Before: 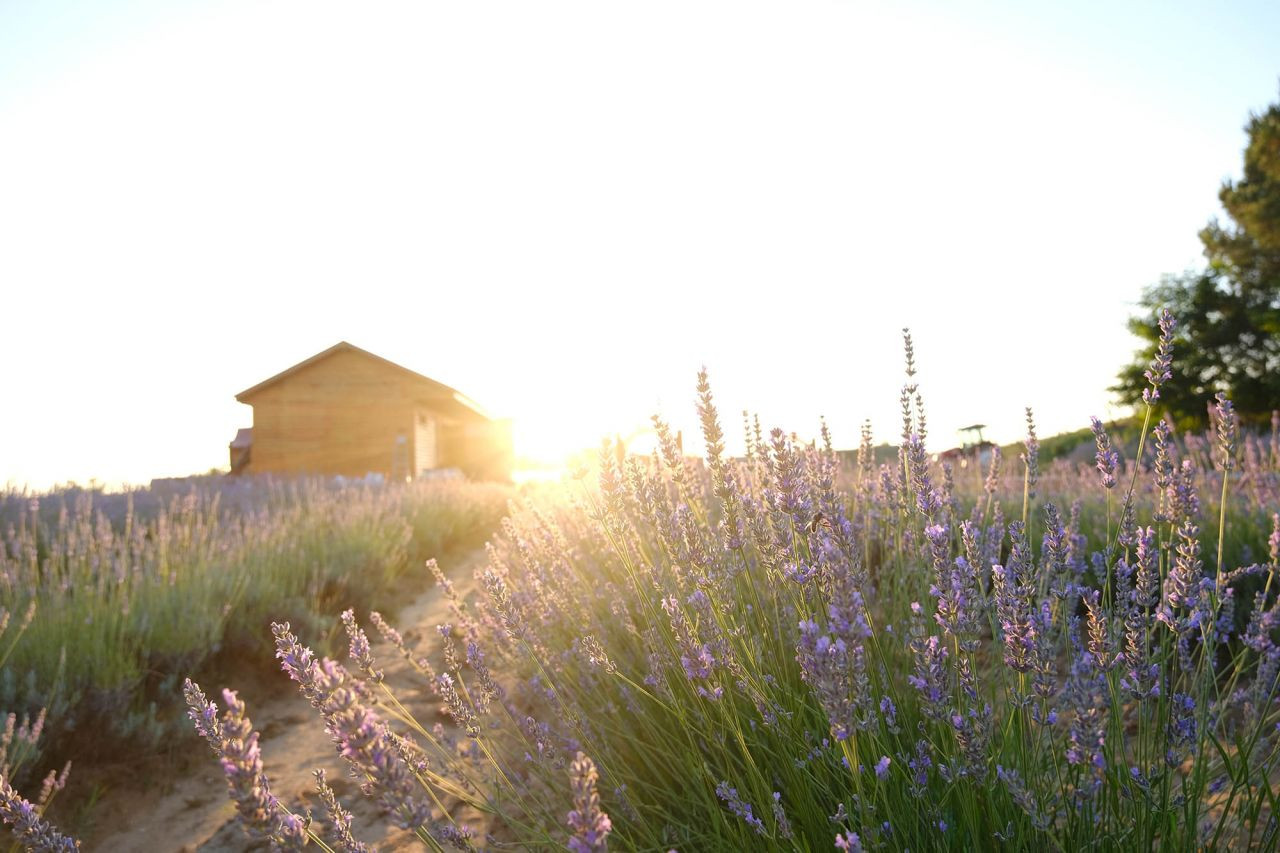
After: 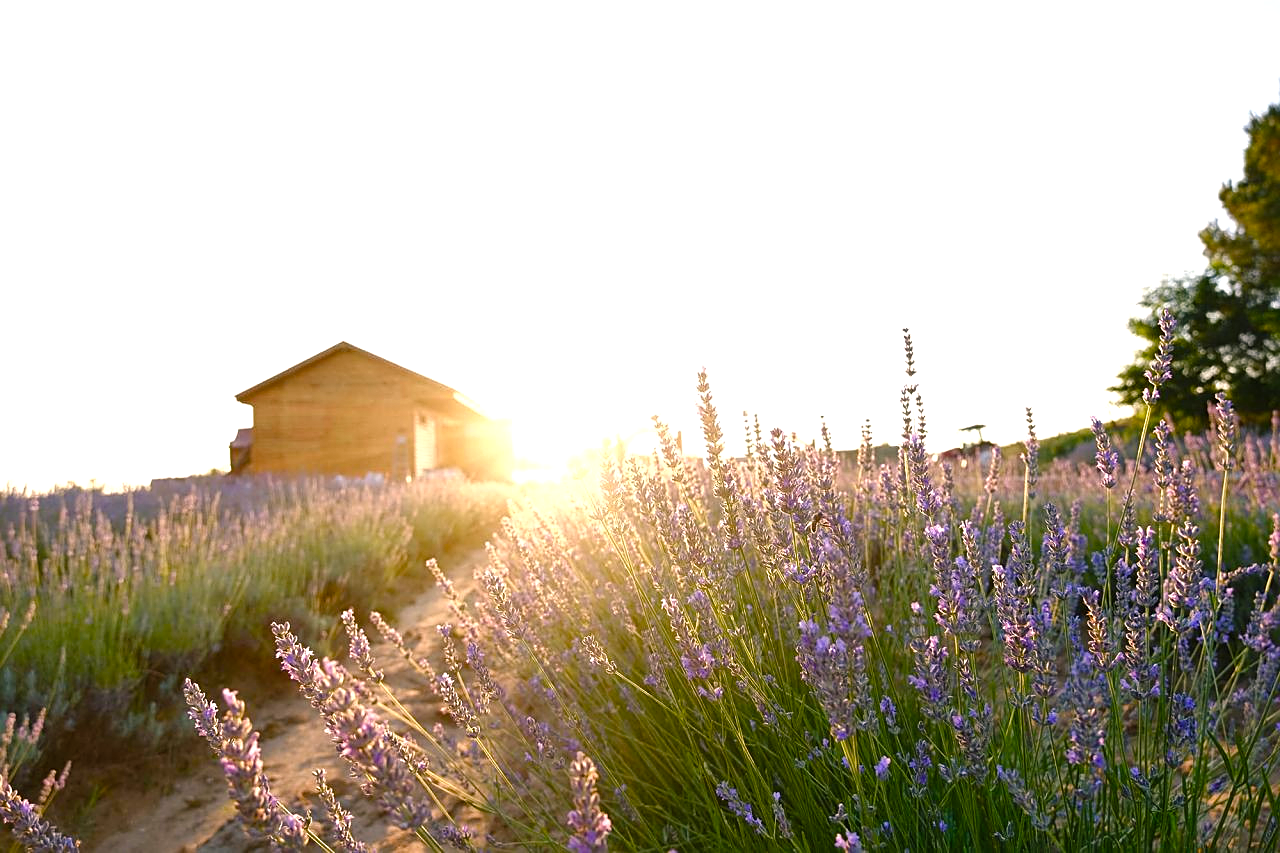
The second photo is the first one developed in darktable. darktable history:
sharpen: on, module defaults
shadows and highlights: shadows 37.27, highlights -28.18, soften with gaussian
color balance rgb: shadows lift › chroma 1%, shadows lift › hue 217.2°, power › hue 310.8°, highlights gain › chroma 2%, highlights gain › hue 44.4°, global offset › luminance 0.25%, global offset › hue 171.6°, perceptual saturation grading › global saturation 14.09%, perceptual saturation grading › highlights -30%, perceptual saturation grading › shadows 50.67%, global vibrance 25%, contrast 20%
